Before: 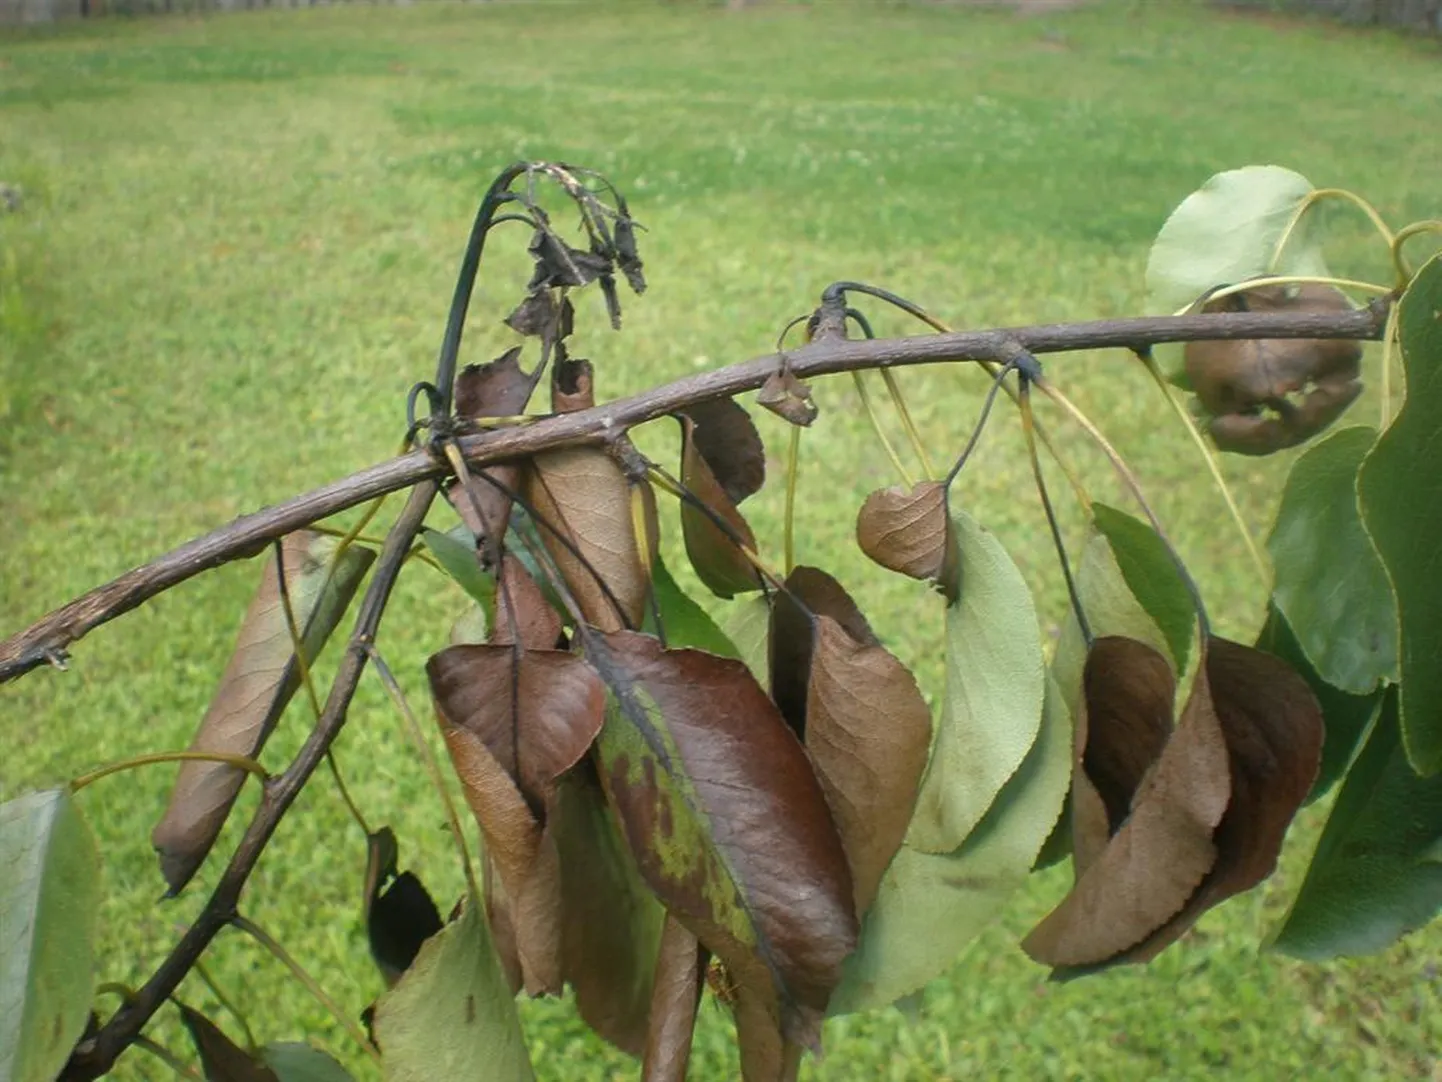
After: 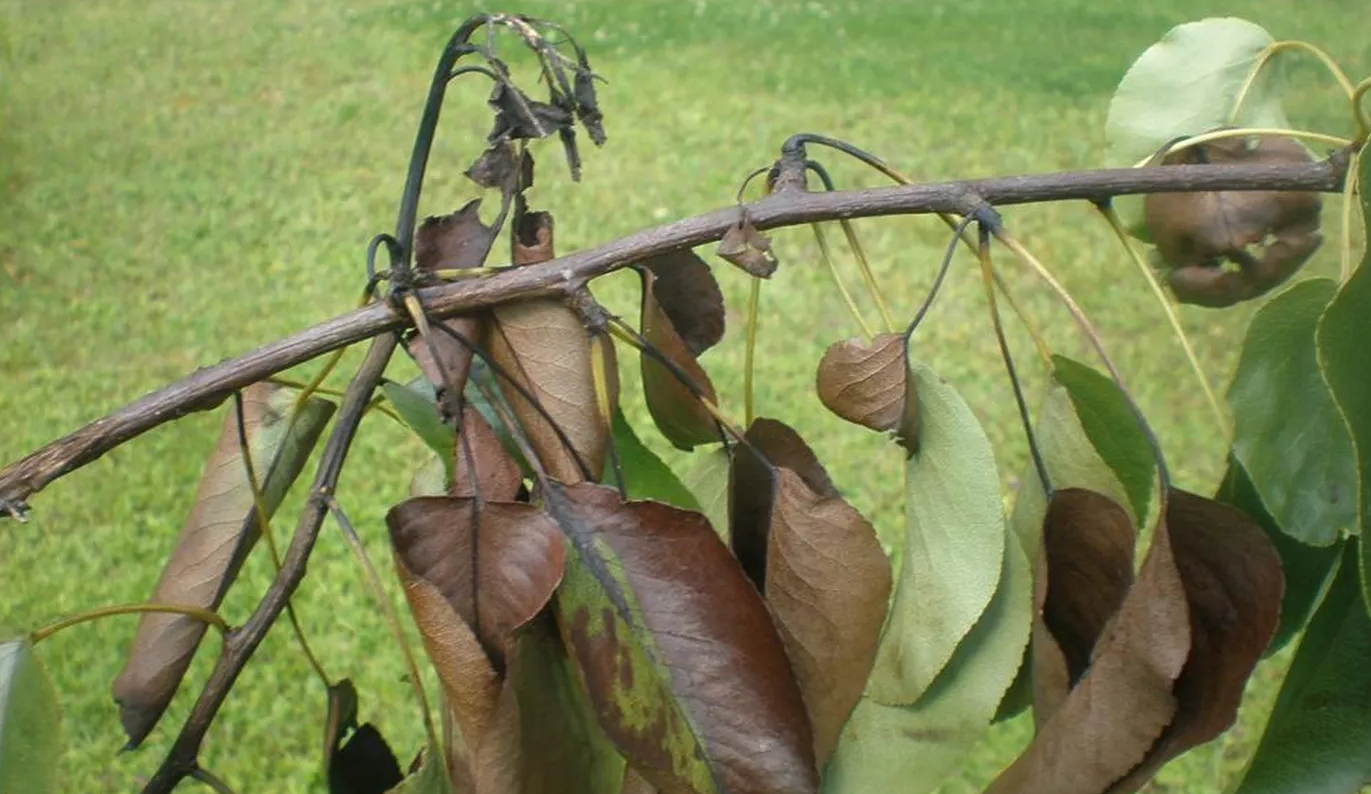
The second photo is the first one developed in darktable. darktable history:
tone equalizer: on, module defaults
crop and rotate: left 2.805%, top 13.754%, right 2.1%, bottom 12.789%
